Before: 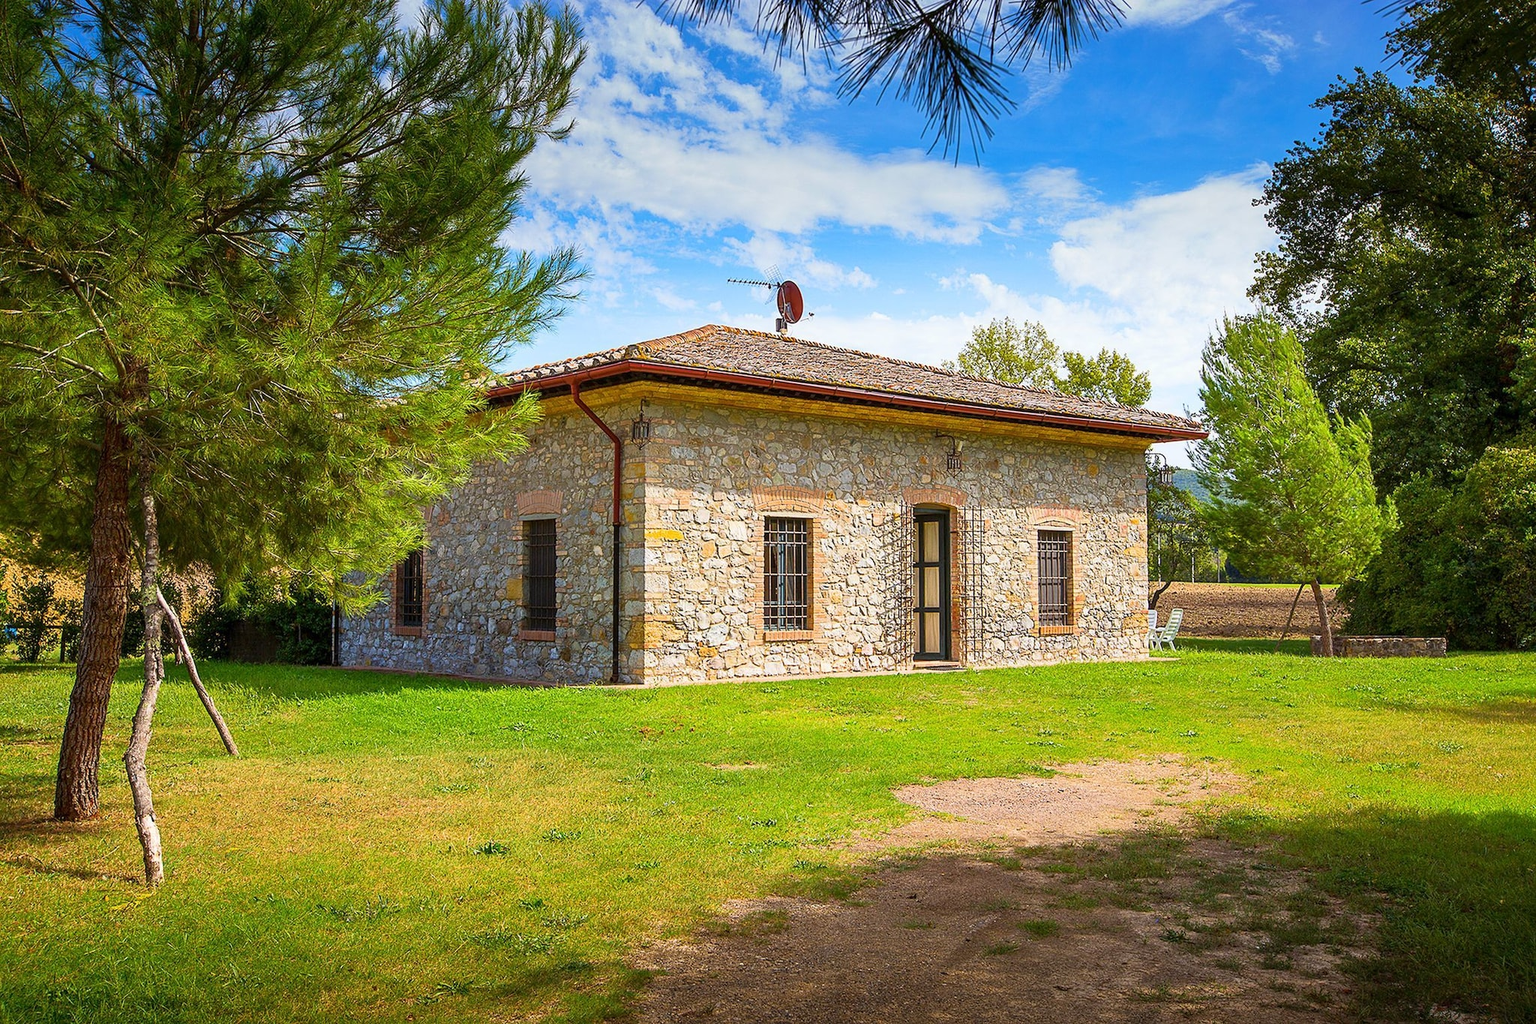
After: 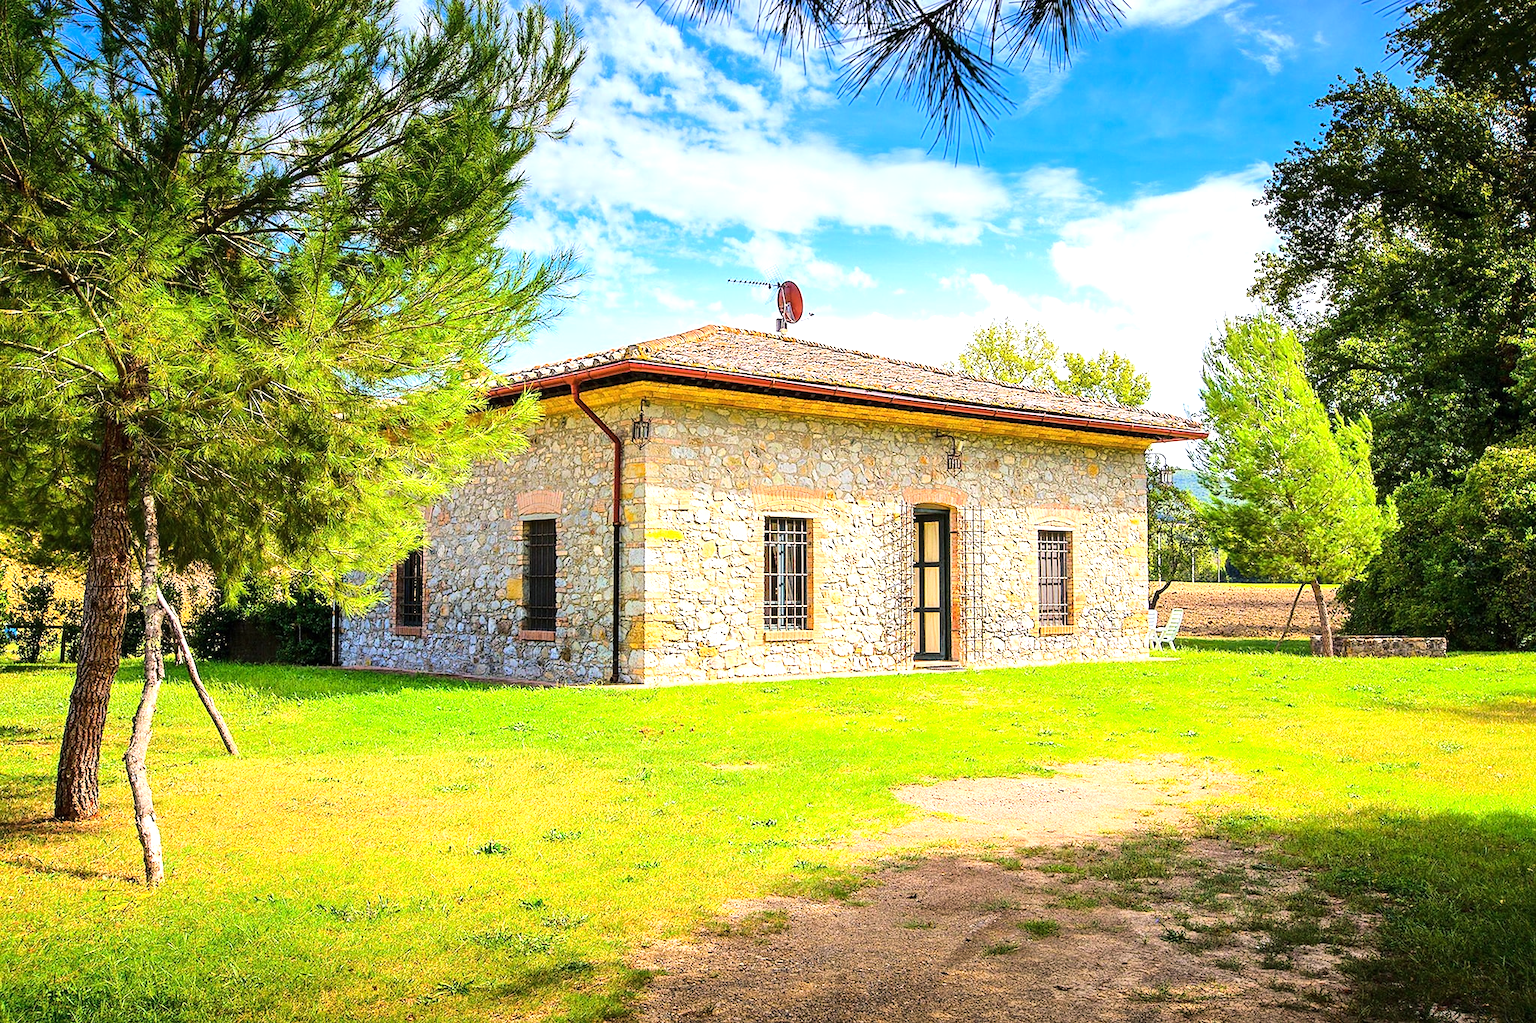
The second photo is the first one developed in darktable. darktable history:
color balance rgb: shadows lift › chroma 2.059%, shadows lift › hue 217.24°, perceptual saturation grading › global saturation 0.602%, perceptual brilliance grading › highlights 8.018%, perceptual brilliance grading › mid-tones 3.845%, perceptual brilliance grading › shadows 1.375%, contrast 4.089%
tone equalizer: -7 EV 0.16 EV, -6 EV 0.563 EV, -5 EV 1.14 EV, -4 EV 1.34 EV, -3 EV 1.13 EV, -2 EV 0.6 EV, -1 EV 0.146 EV, edges refinement/feathering 500, mask exposure compensation -1.57 EV, preserve details no
